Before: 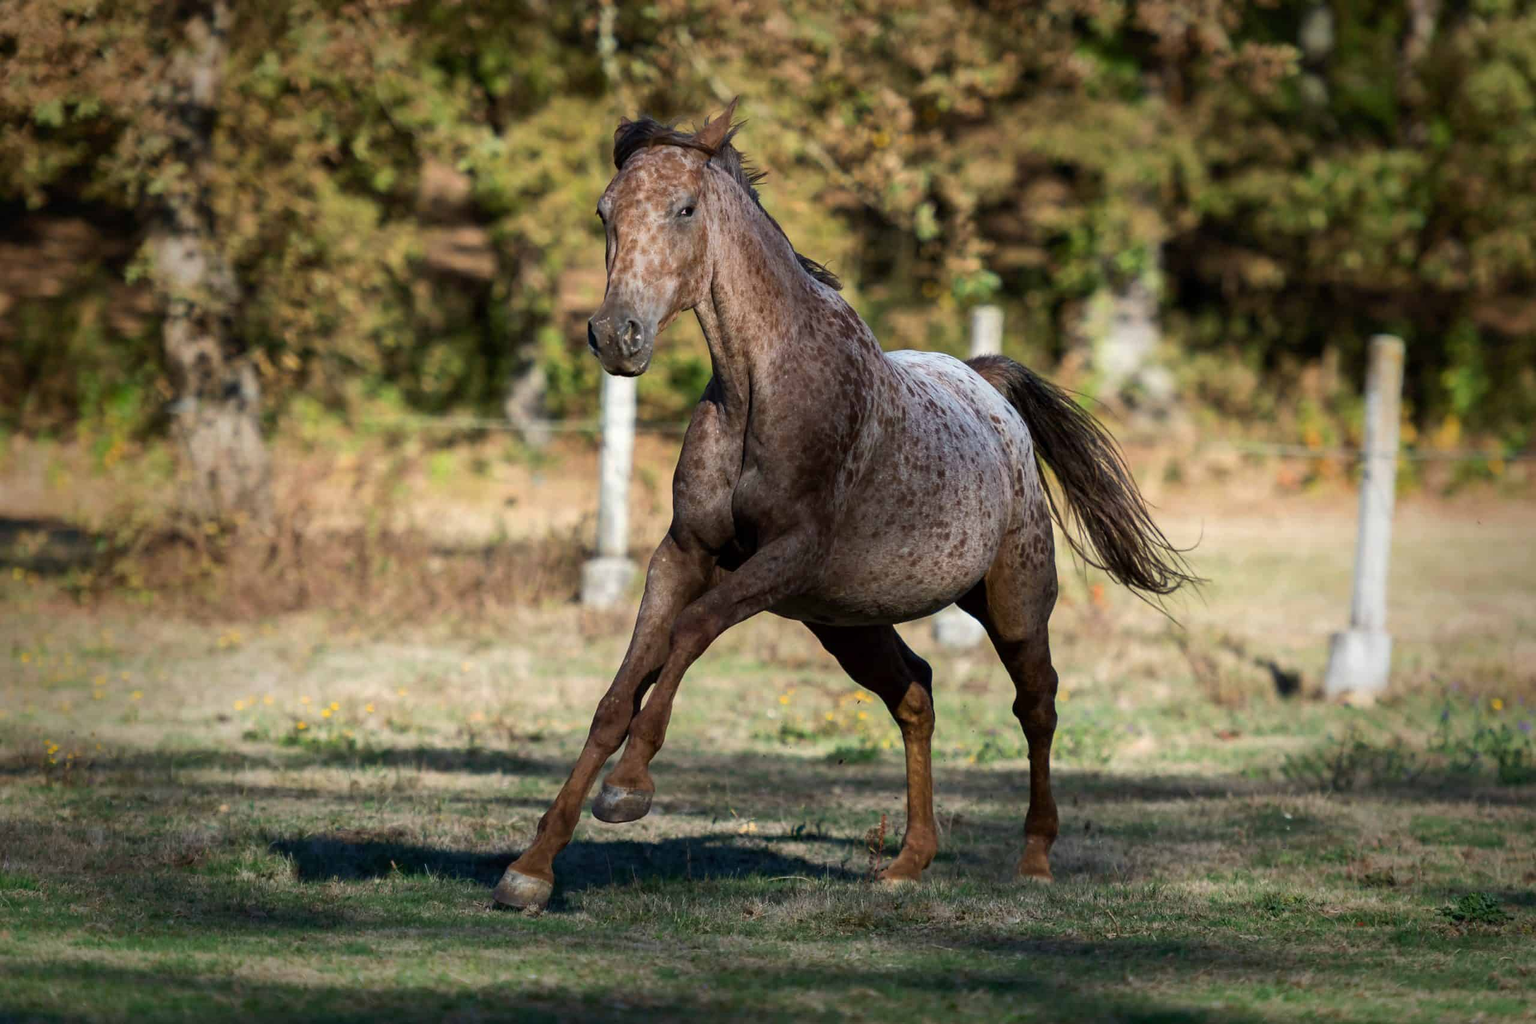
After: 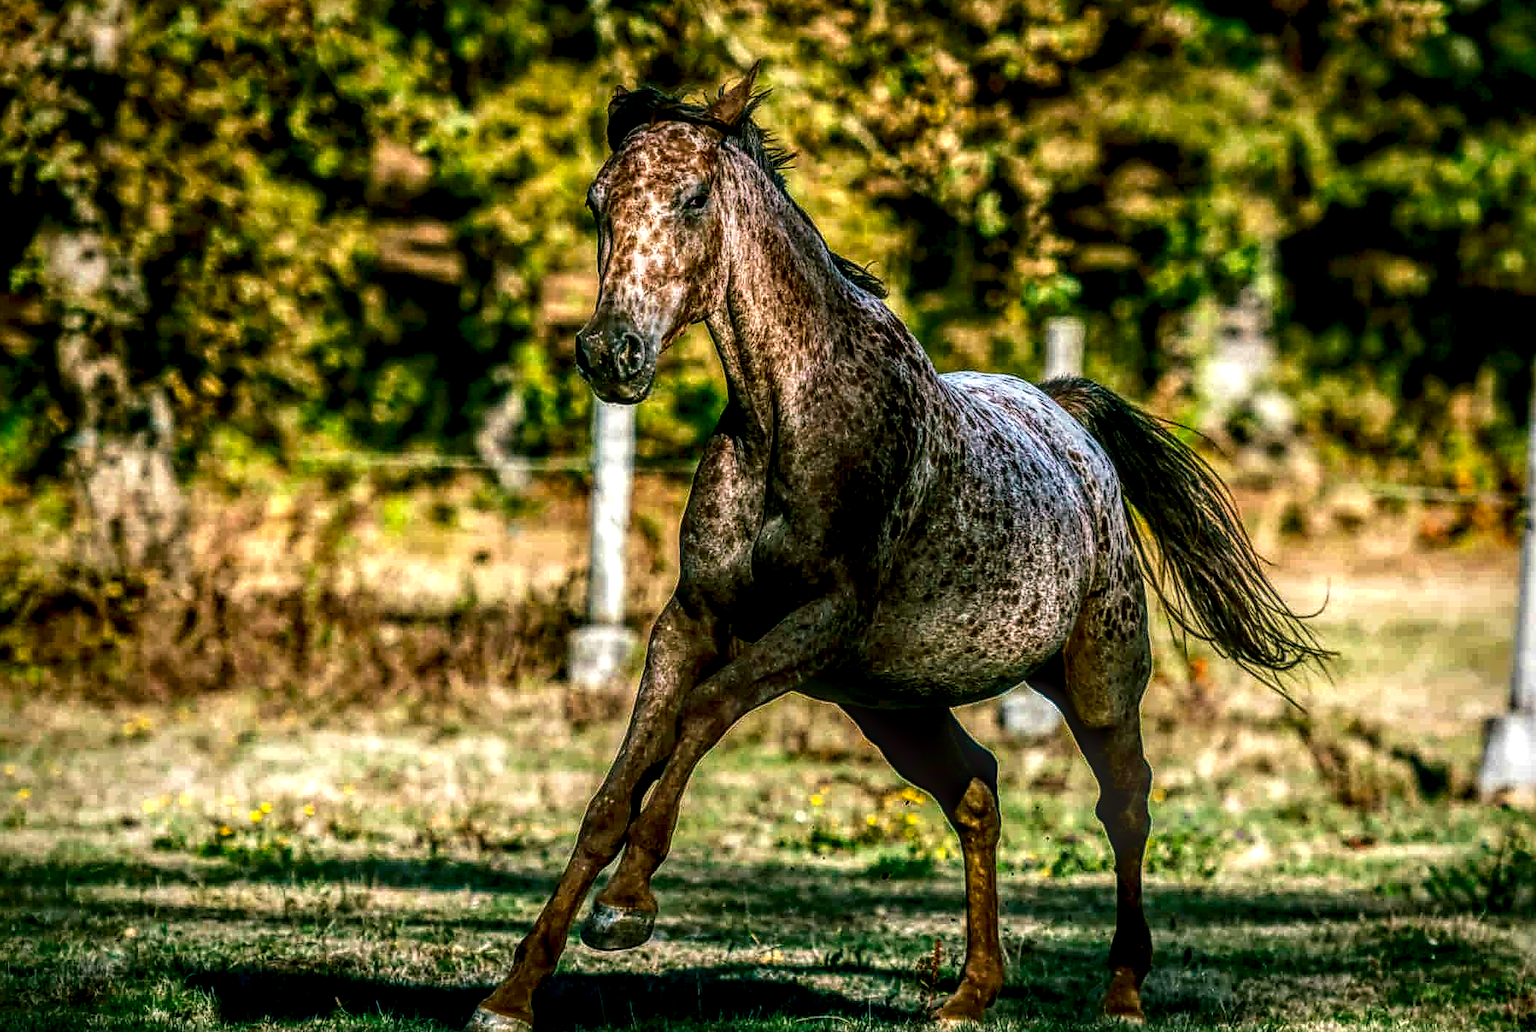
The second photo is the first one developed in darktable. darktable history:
local contrast: highlights 4%, shadows 2%, detail 300%, midtone range 0.297
contrast brightness saturation: contrast 0.132, brightness -0.225, saturation 0.14
crop and rotate: left 7.668%, top 4.576%, right 10.628%, bottom 13.09%
color balance rgb: shadows lift › chroma 12.009%, shadows lift › hue 131.43°, perceptual saturation grading › global saturation 25.477%, global vibrance 20%
exposure: exposure 0.123 EV, compensate highlight preservation false
sharpen: on, module defaults
velvia: strength 15.66%
